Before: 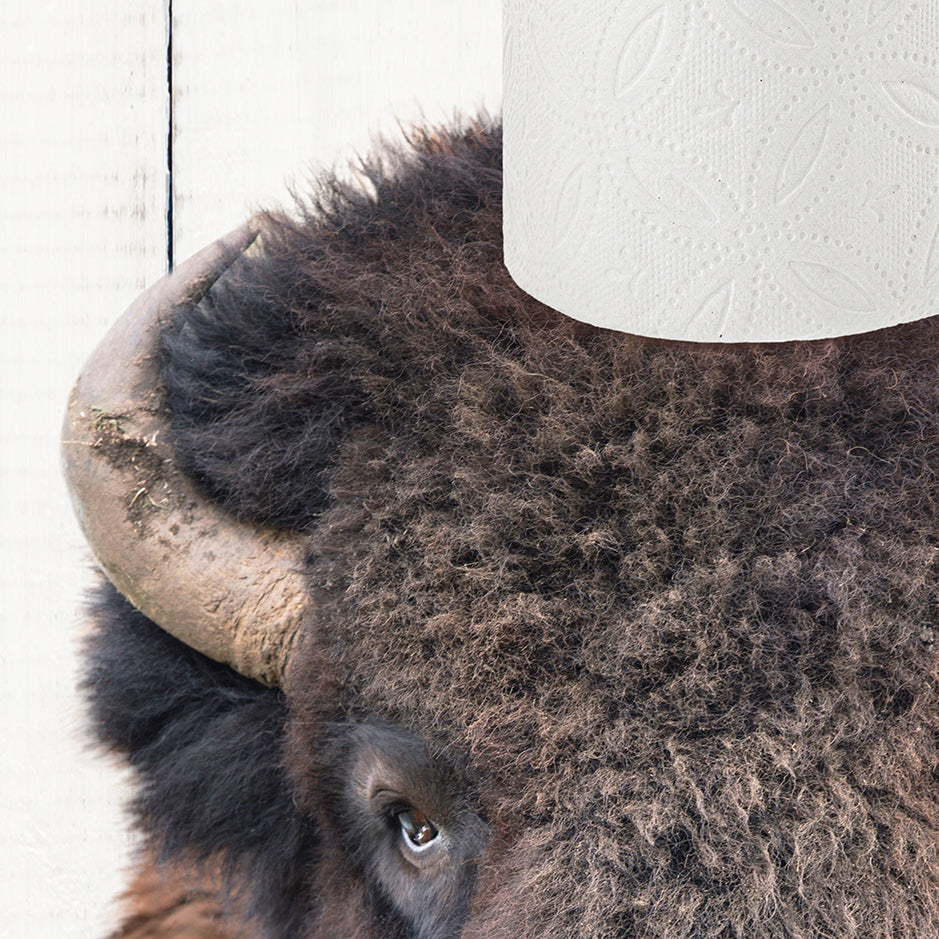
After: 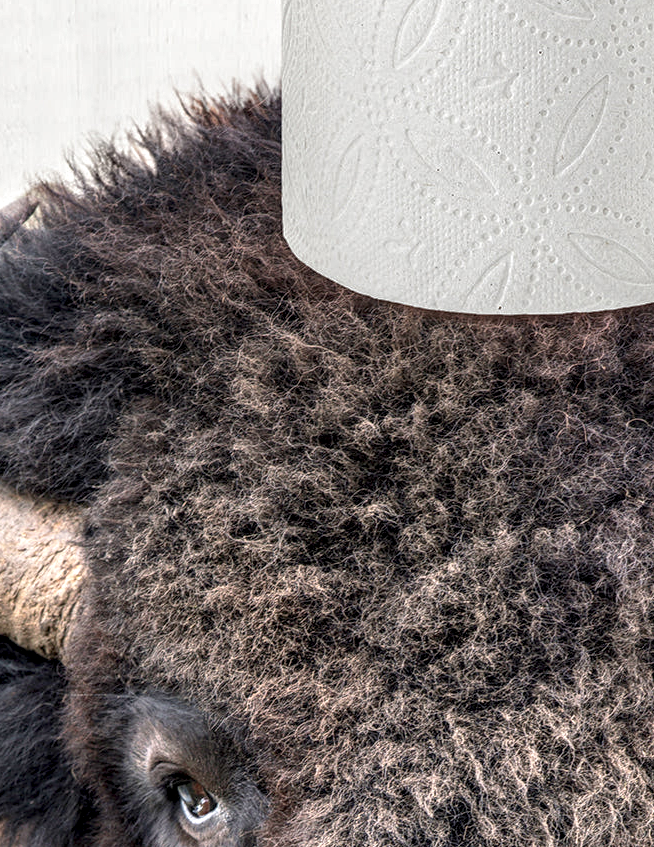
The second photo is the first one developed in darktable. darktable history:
crop and rotate: left 23.558%, top 3.028%, right 6.691%, bottom 6.719%
local contrast: highlights 8%, shadows 40%, detail 183%, midtone range 0.469
shadows and highlights: shadows 25.74, highlights -23.2, highlights color adjustment 56.64%
